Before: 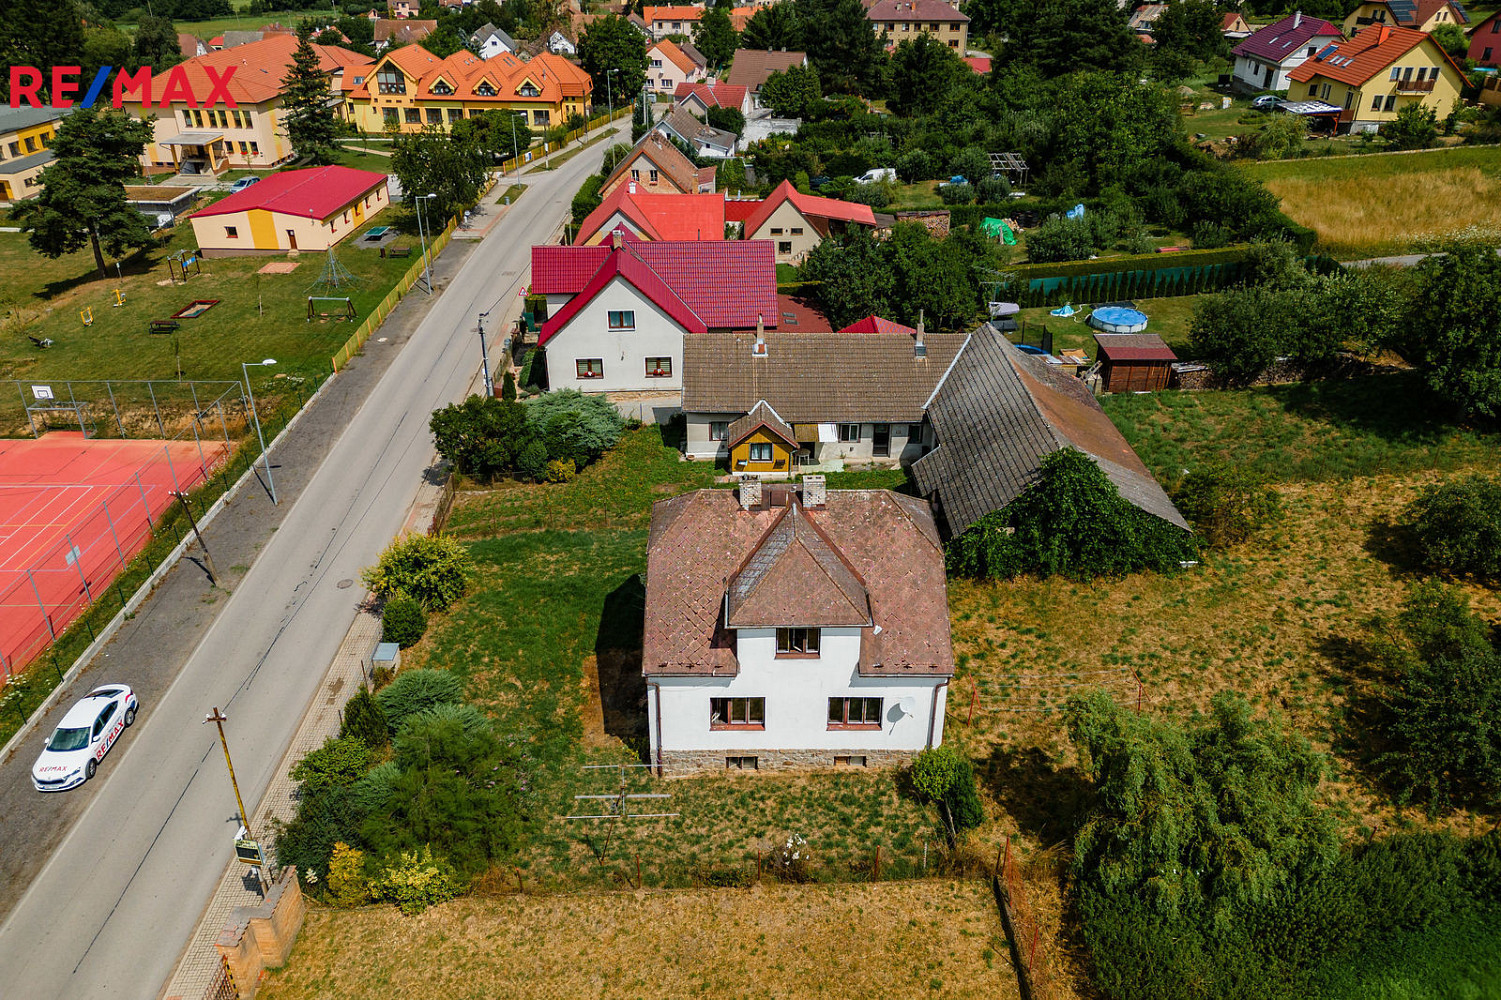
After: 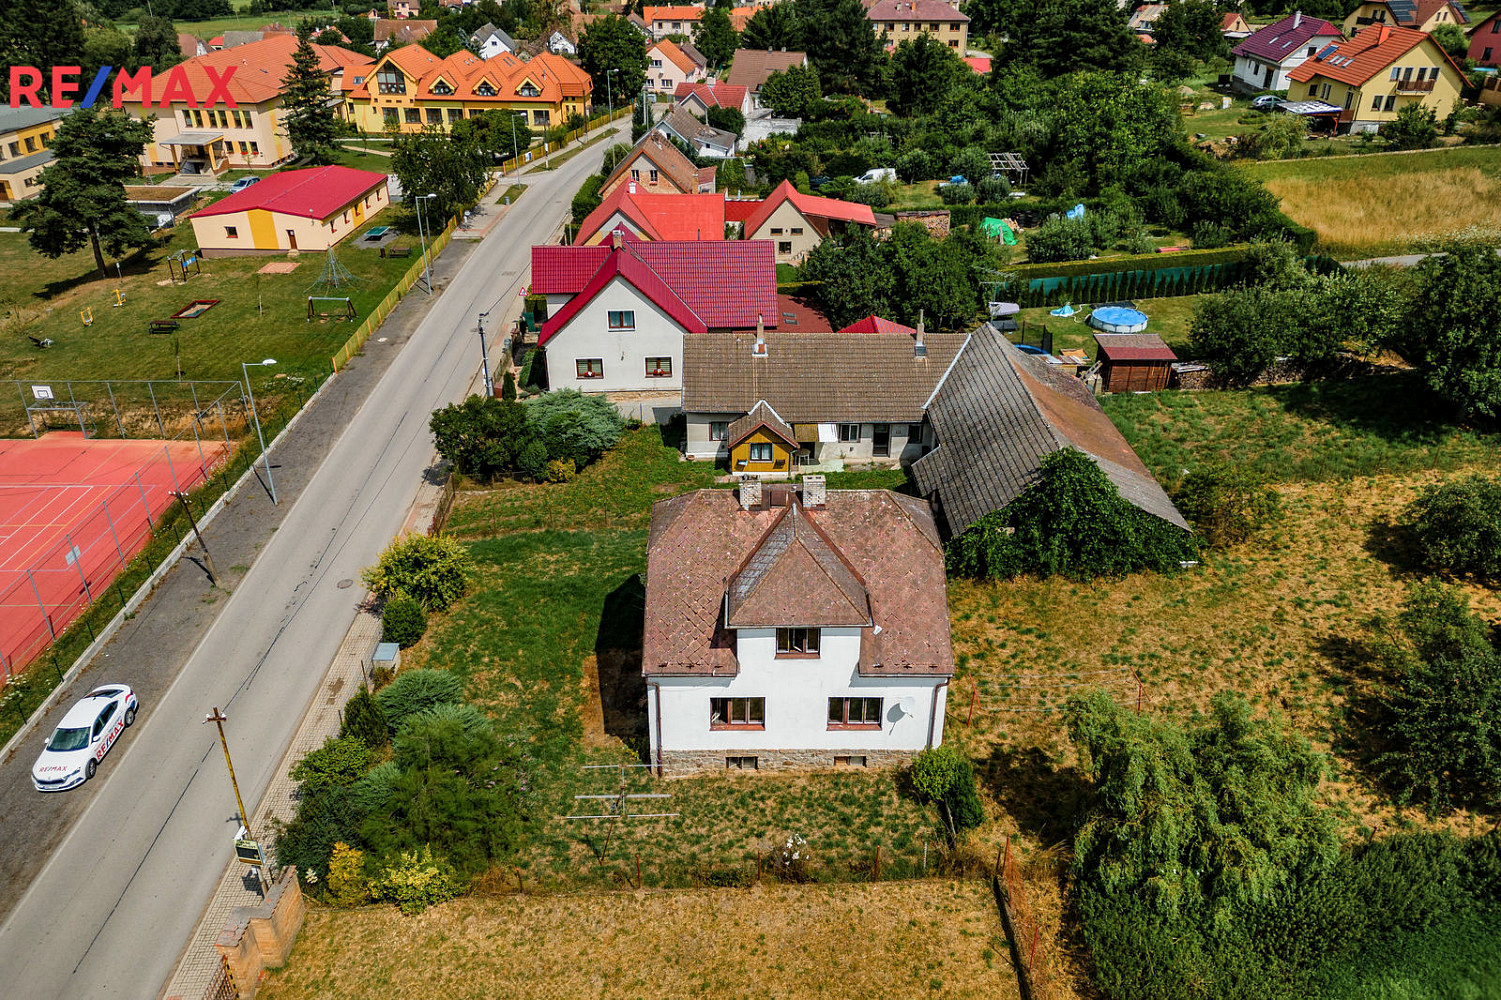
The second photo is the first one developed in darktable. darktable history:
shadows and highlights: highlights color adjustment 56.74%, soften with gaussian
local contrast: highlights 106%, shadows 98%, detail 119%, midtone range 0.2
vignetting: fall-off radius 94.76%, brightness -0.409, saturation -0.289, unbound false
